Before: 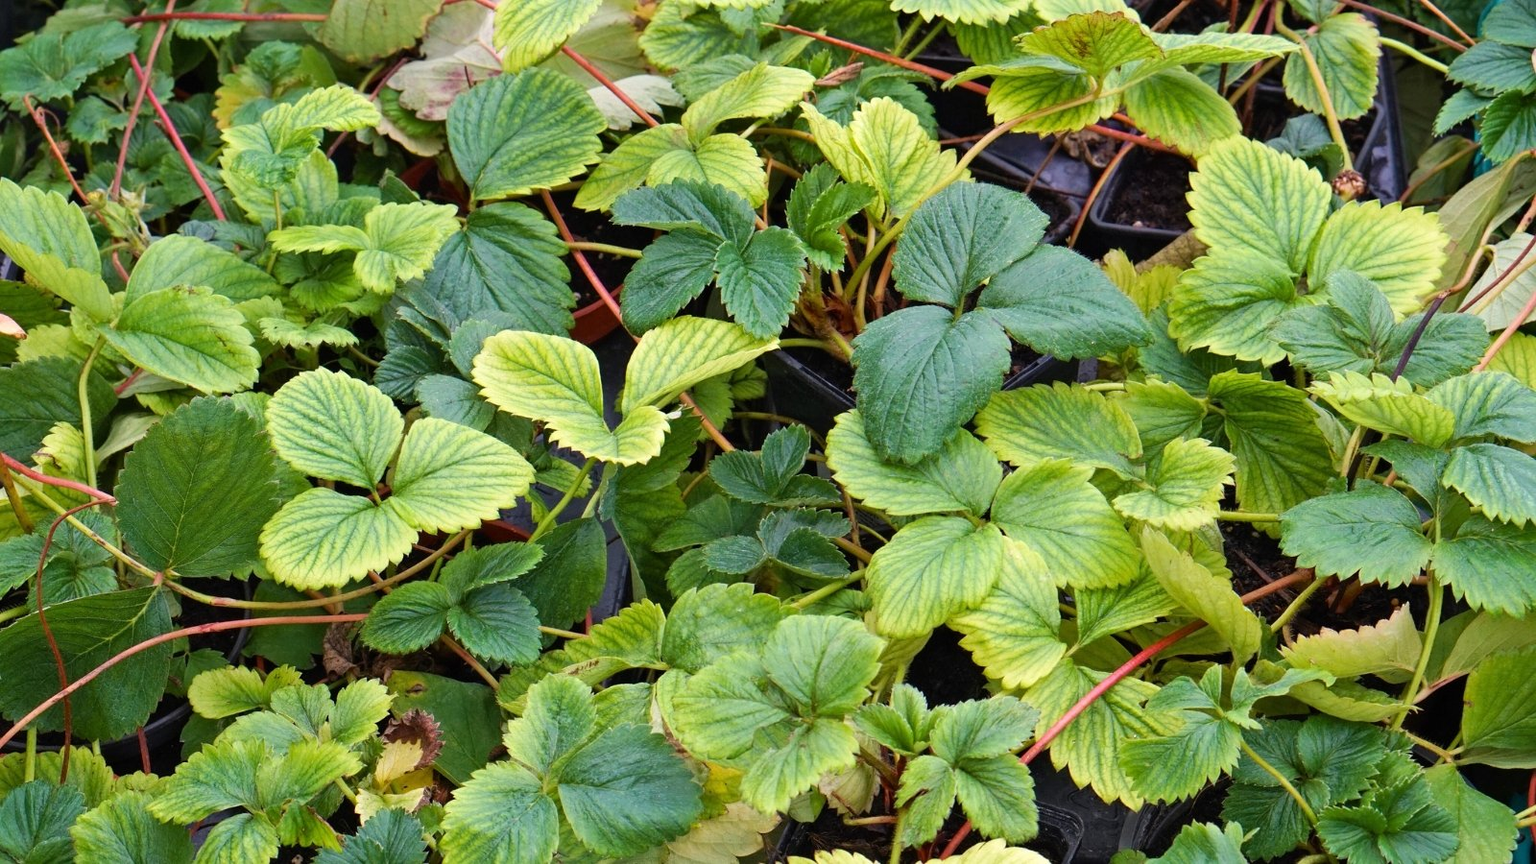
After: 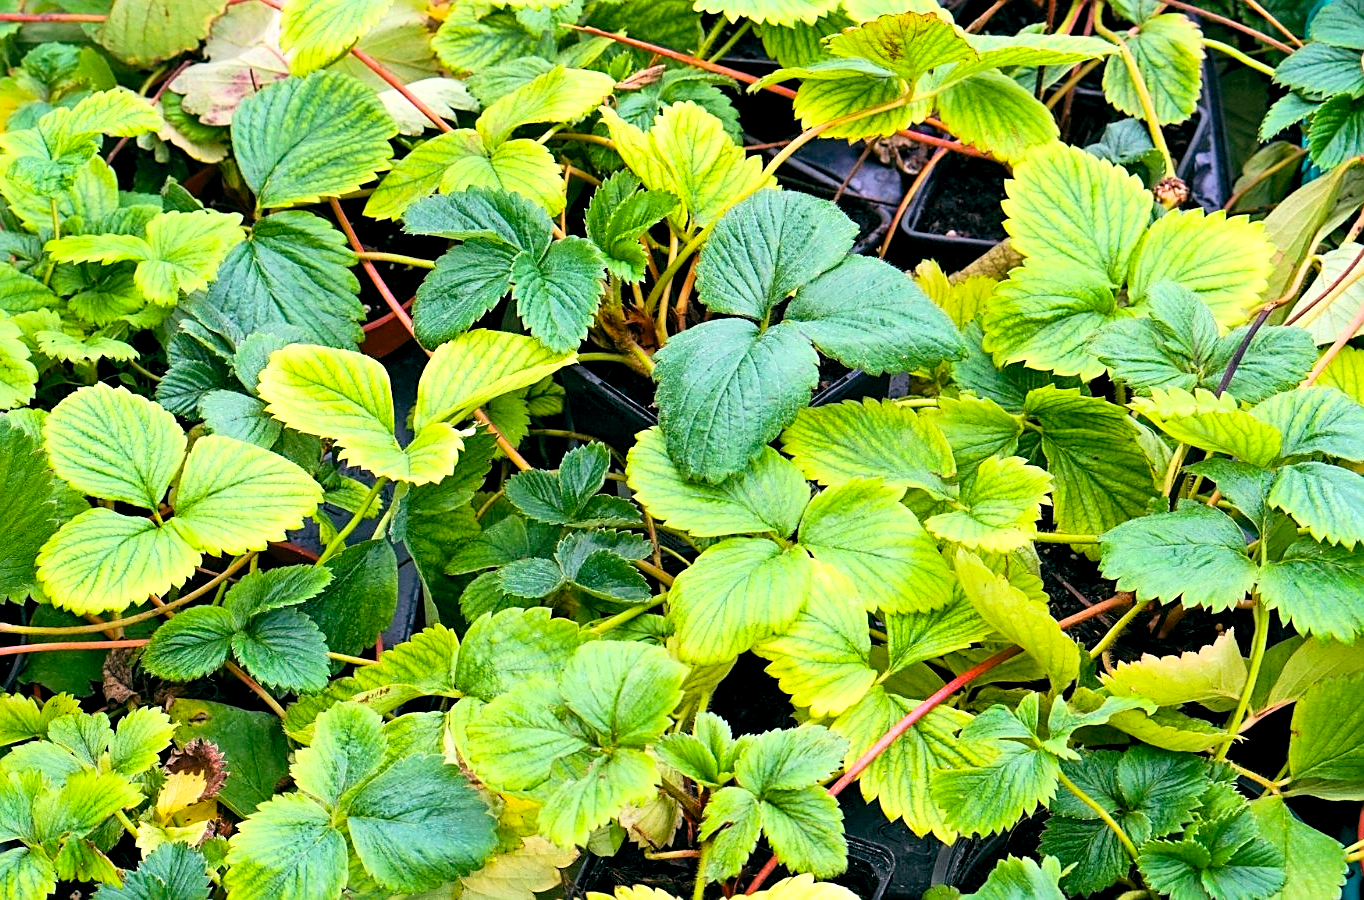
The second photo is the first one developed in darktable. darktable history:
crop and rotate: left 14.732%
sharpen: on, module defaults
tone equalizer: -8 EV -0.428 EV, -7 EV -0.379 EV, -6 EV -0.315 EV, -5 EV -0.21 EV, -3 EV 0.232 EV, -2 EV 0.354 EV, -1 EV 0.403 EV, +0 EV 0.431 EV
contrast brightness saturation: contrast 0.2, brightness 0.146, saturation 0.137
color balance rgb: global offset › luminance -0.315%, global offset › chroma 0.108%, global offset › hue 167.08°, perceptual saturation grading › global saturation 16.324%
